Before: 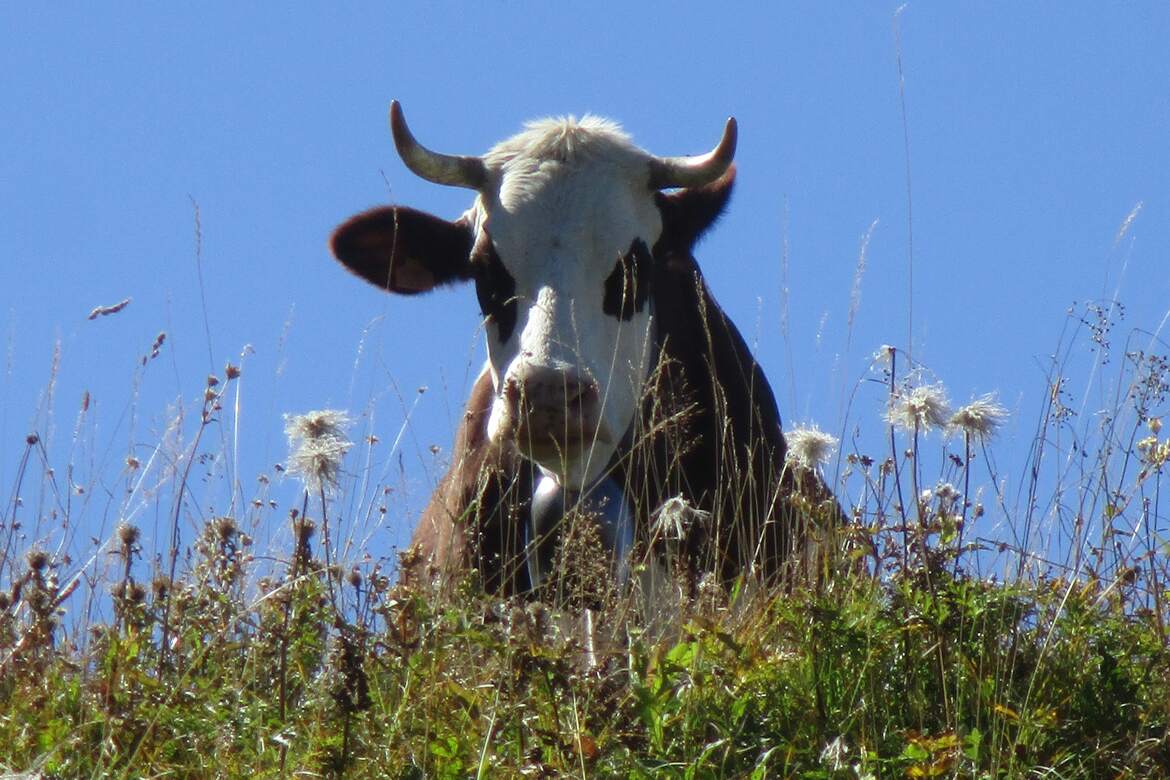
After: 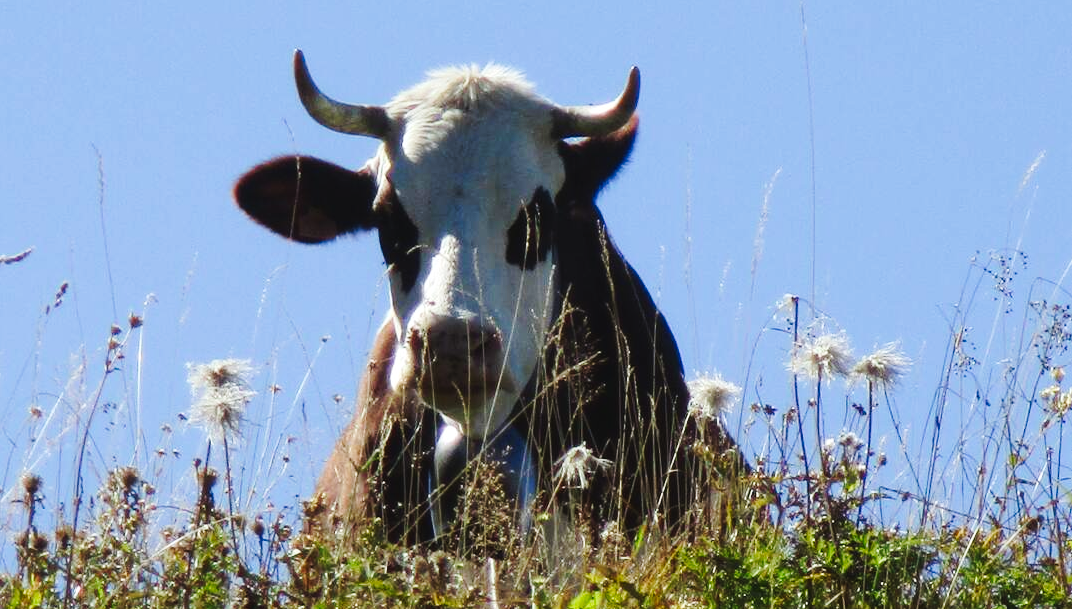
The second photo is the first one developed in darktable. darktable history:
tone equalizer: on, module defaults
tone curve: curves: ch0 [(0, 0.023) (0.103, 0.087) (0.295, 0.297) (0.445, 0.531) (0.553, 0.665) (0.735, 0.843) (0.994, 1)]; ch1 [(0, 0) (0.414, 0.395) (0.447, 0.447) (0.485, 0.5) (0.512, 0.524) (0.542, 0.581) (0.581, 0.632) (0.646, 0.715) (1, 1)]; ch2 [(0, 0) (0.369, 0.388) (0.449, 0.431) (0.478, 0.471) (0.516, 0.517) (0.579, 0.624) (0.674, 0.775) (1, 1)], preserve colors none
crop: left 8.333%, top 6.622%, bottom 15.253%
